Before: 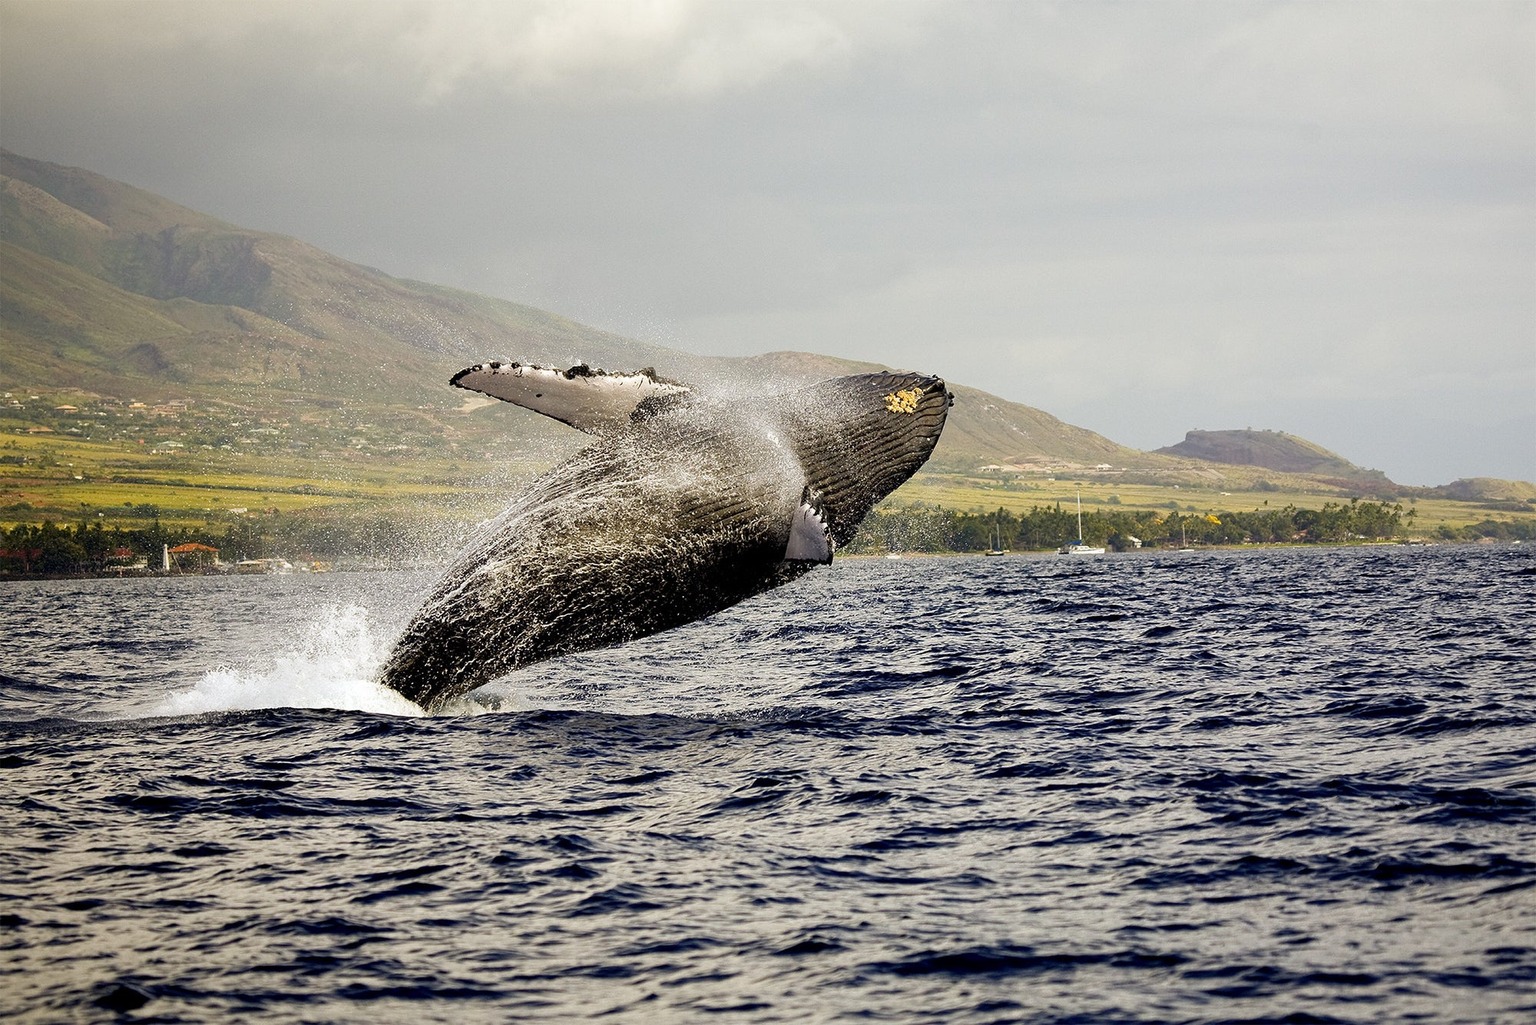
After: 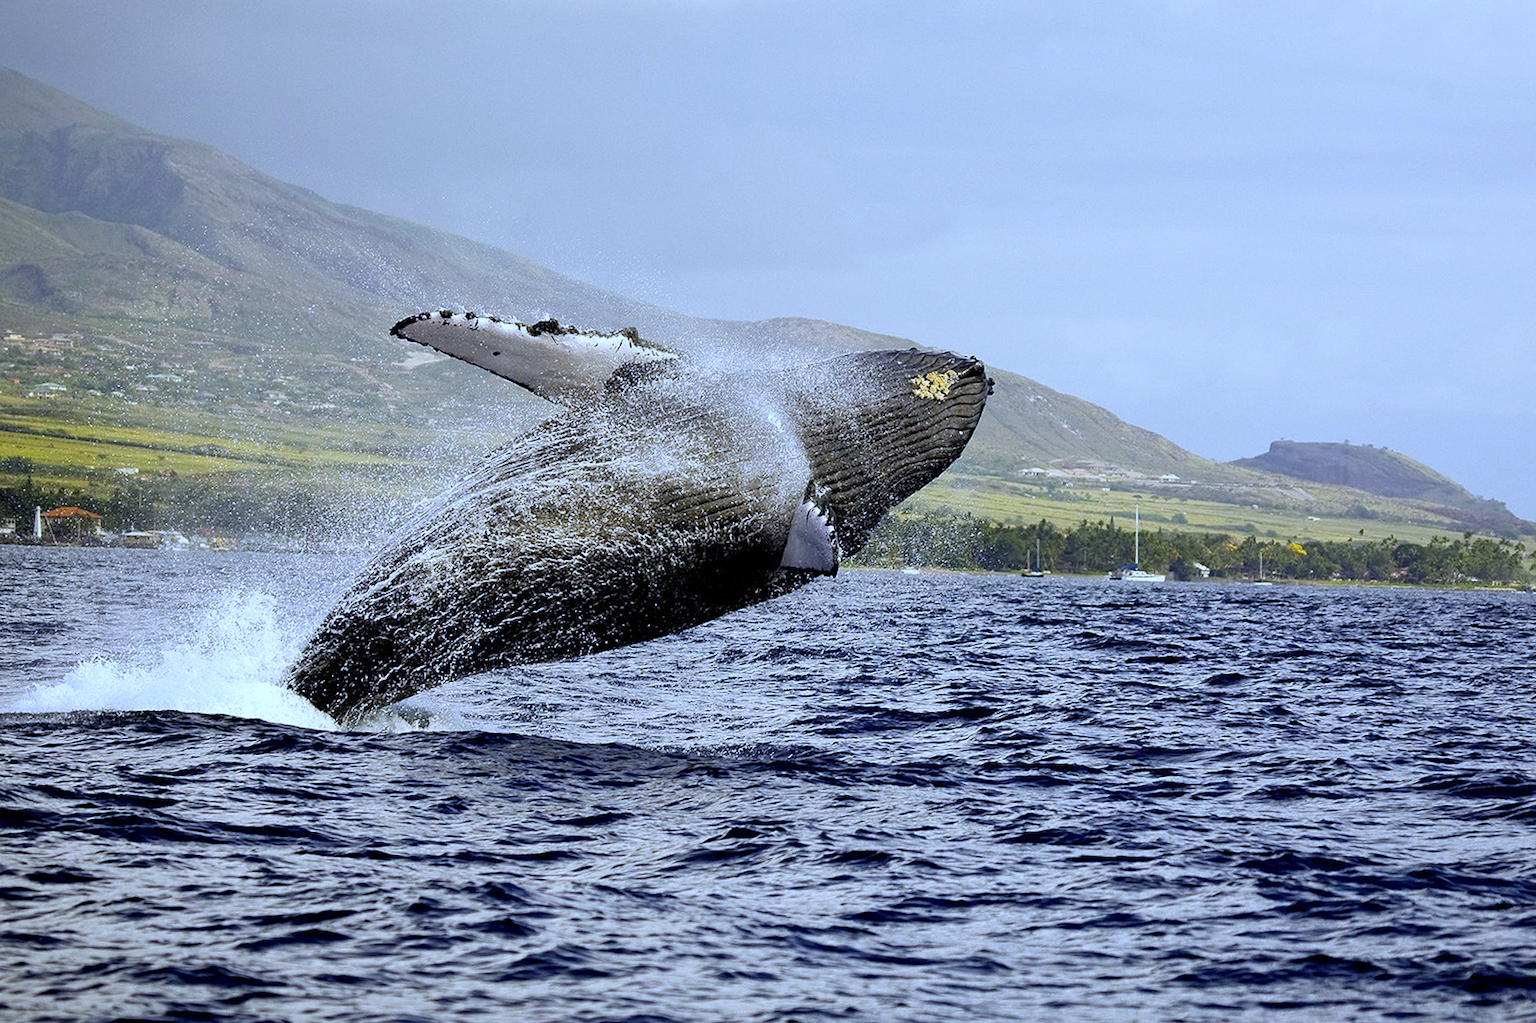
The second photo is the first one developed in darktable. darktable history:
crop and rotate: angle -3.27°, left 5.211%, top 5.211%, right 4.607%, bottom 4.607%
white balance: red 0.871, blue 1.249
